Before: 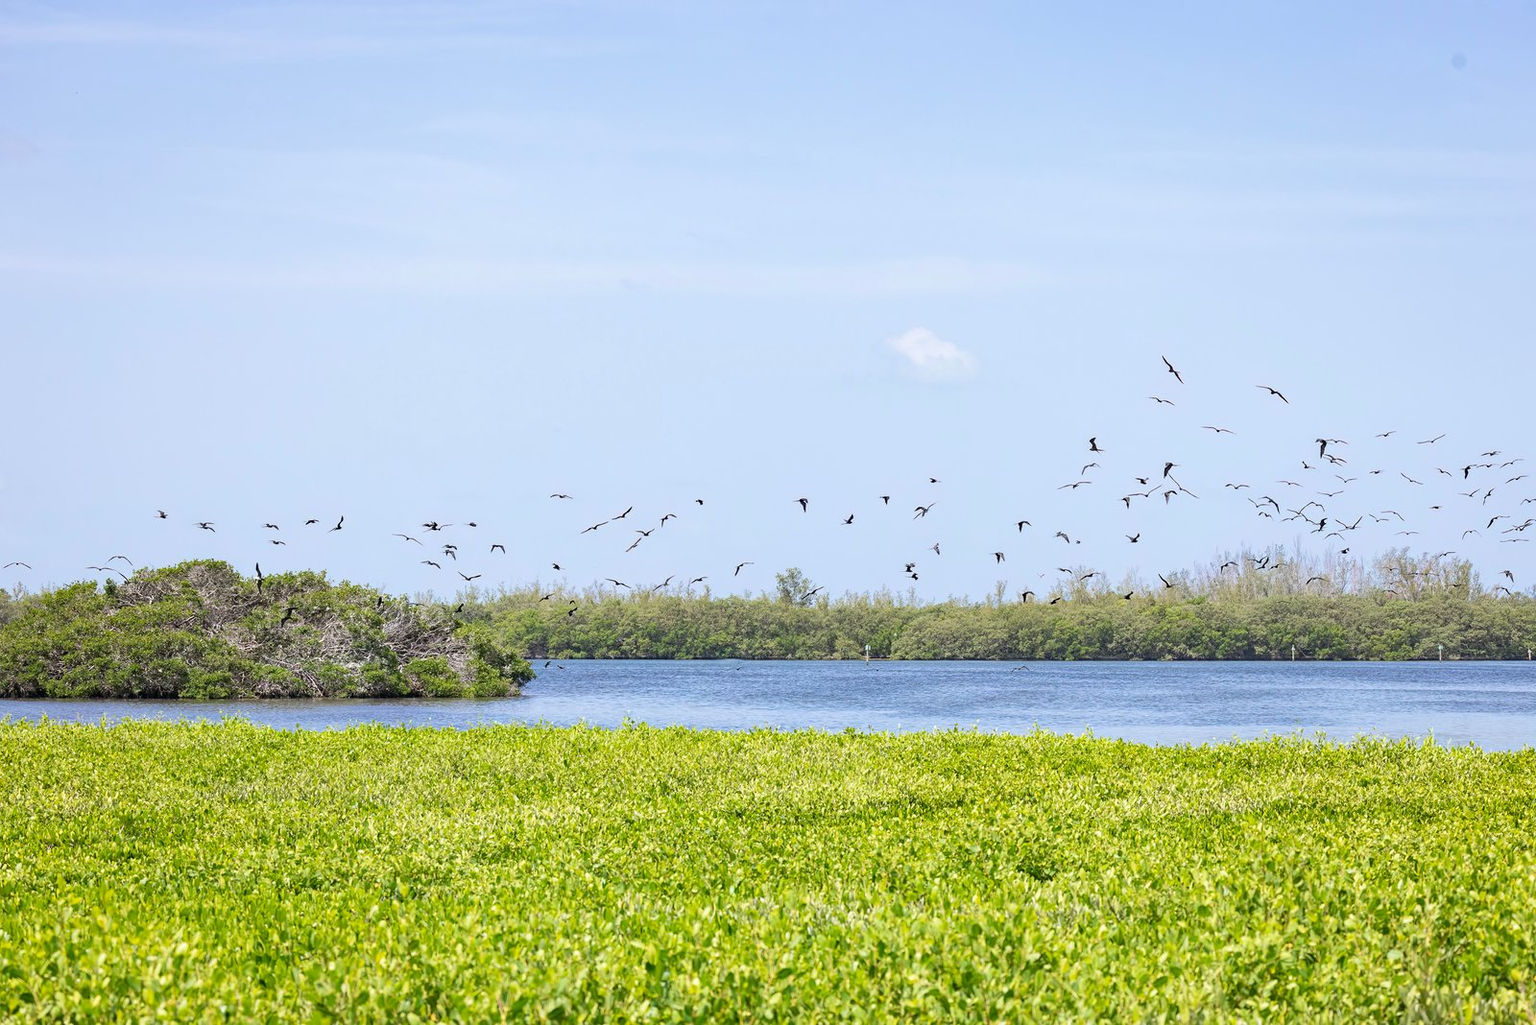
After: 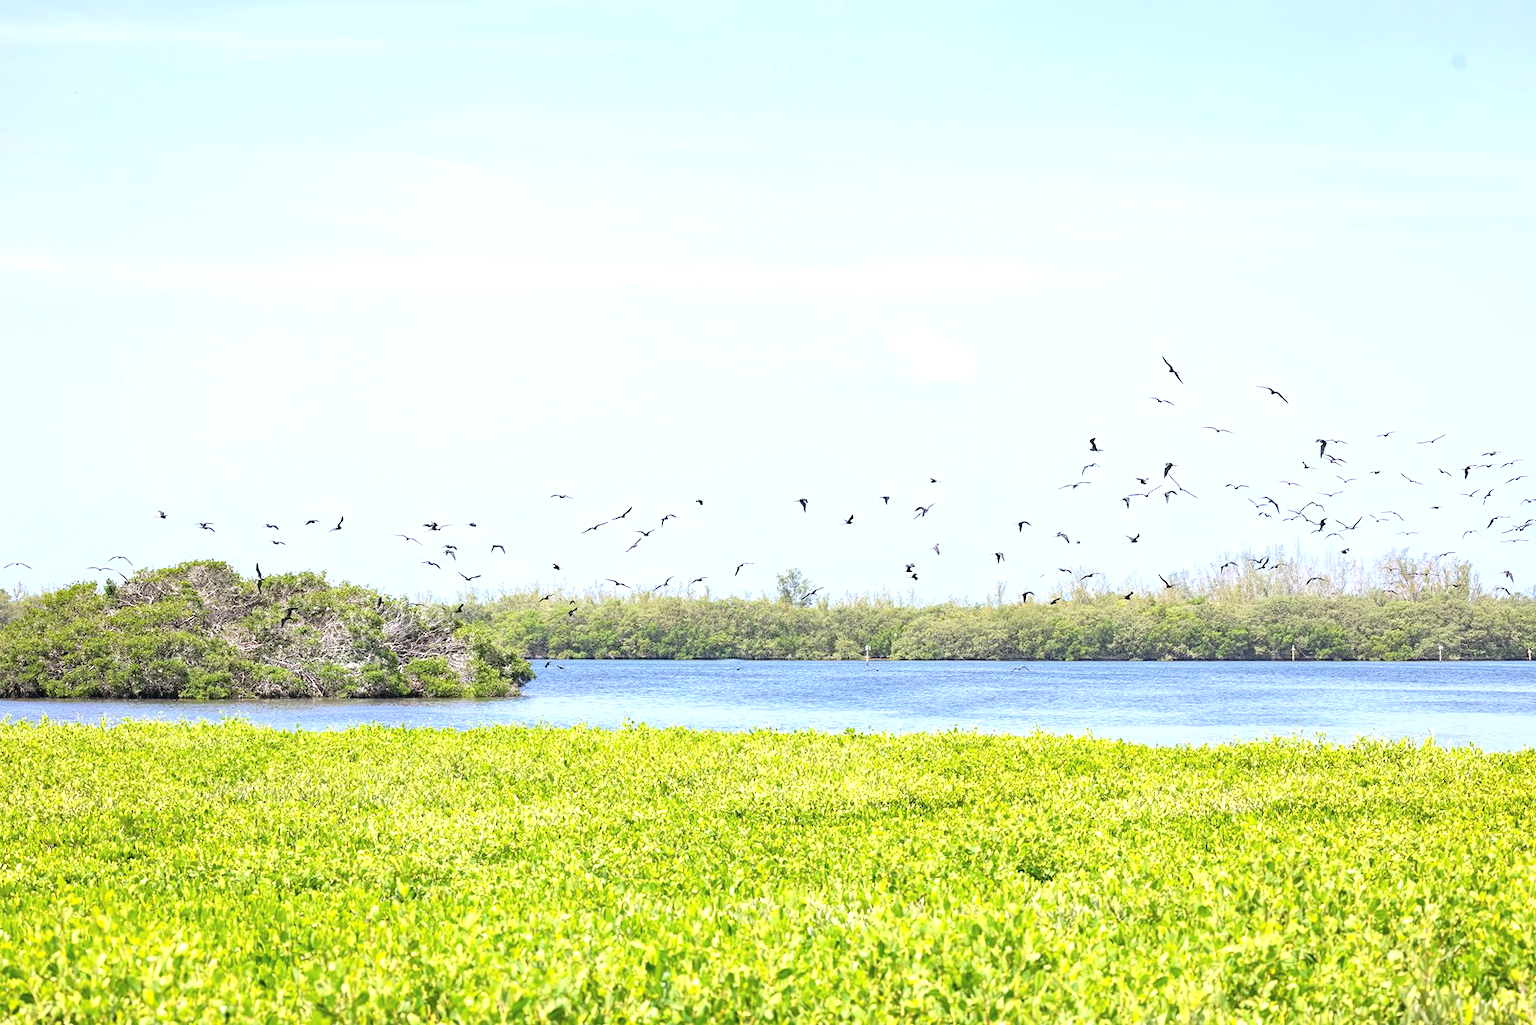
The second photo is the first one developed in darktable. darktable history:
exposure: black level correction 0, exposure 0.694 EV, compensate highlight preservation false
contrast brightness saturation: contrast 0.049, brightness 0.069, saturation 0.008
